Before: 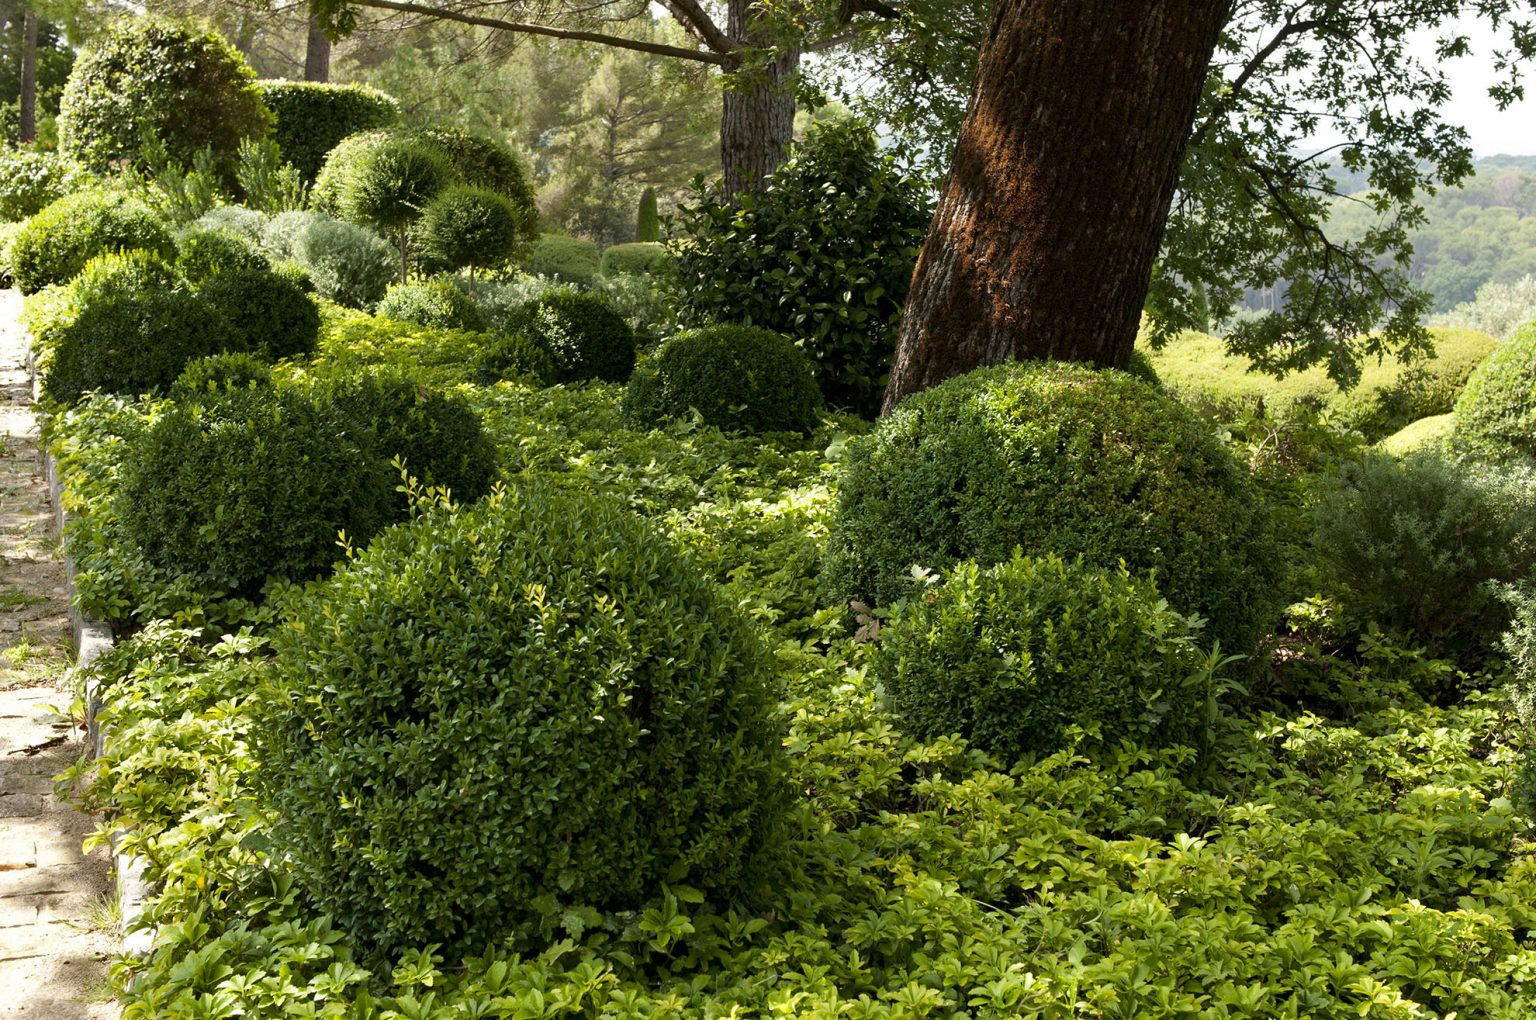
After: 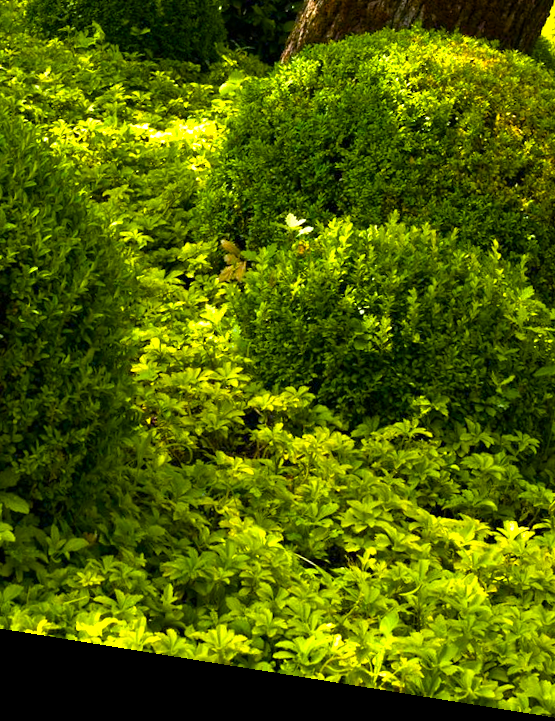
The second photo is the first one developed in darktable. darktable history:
color balance rgb: linear chroma grading › global chroma 42%, perceptual saturation grading › global saturation 42%, perceptual brilliance grading › global brilliance 25%, global vibrance 33%
crop: left 40.878%, top 39.176%, right 25.993%, bottom 3.081%
rotate and perspective: rotation 9.12°, automatic cropping off
